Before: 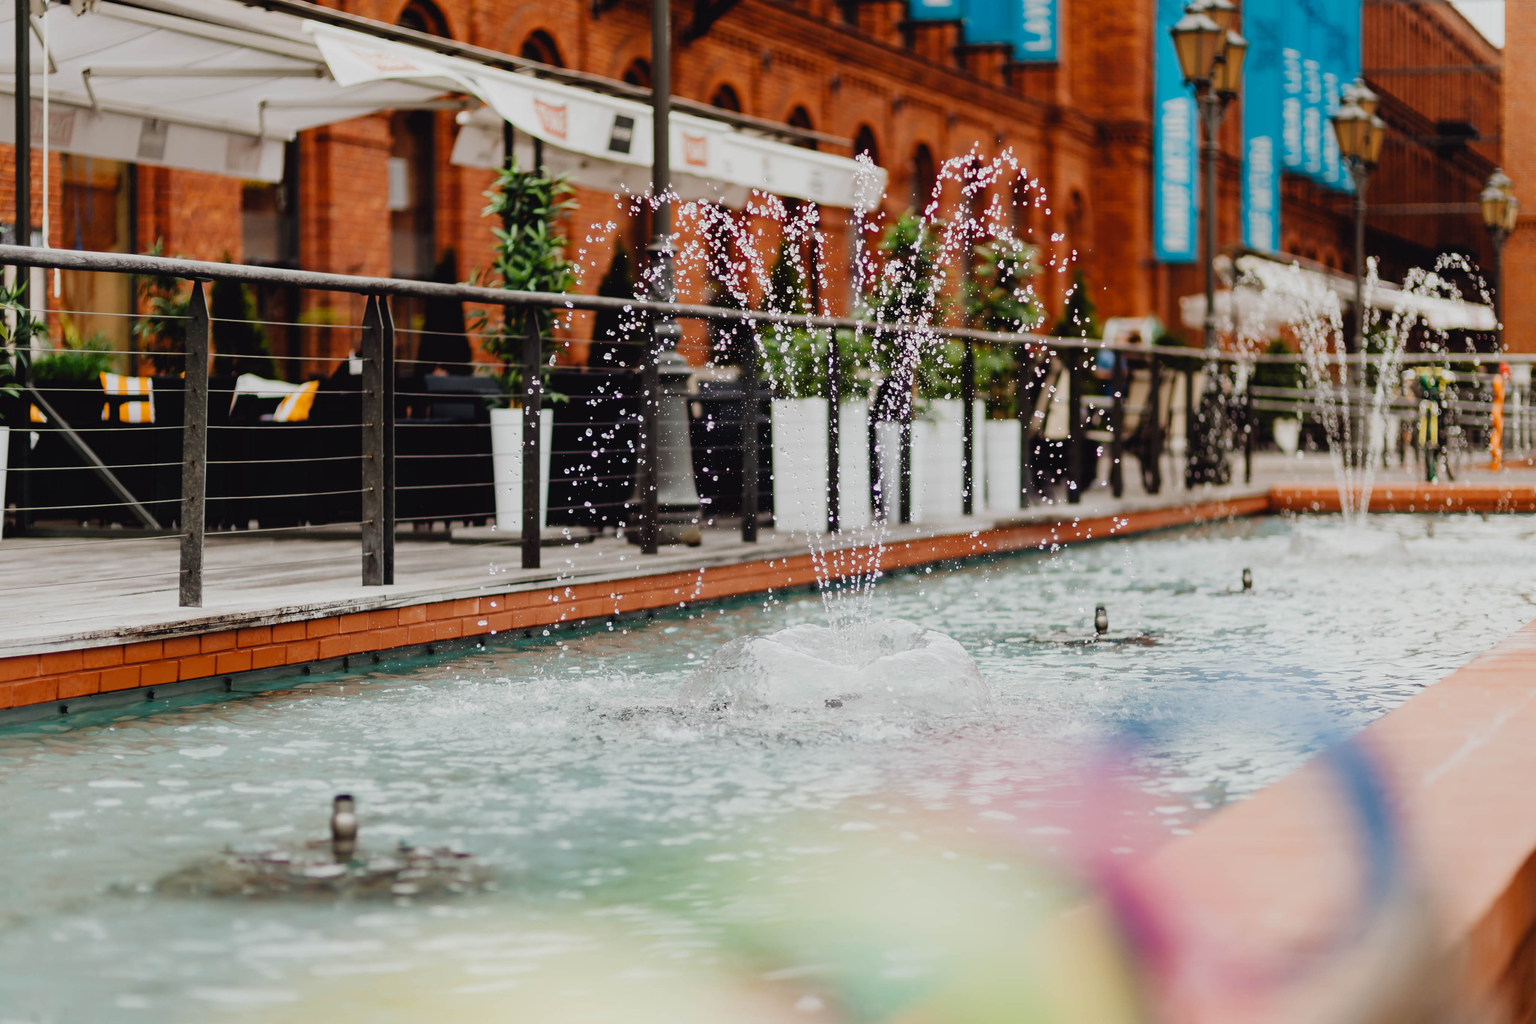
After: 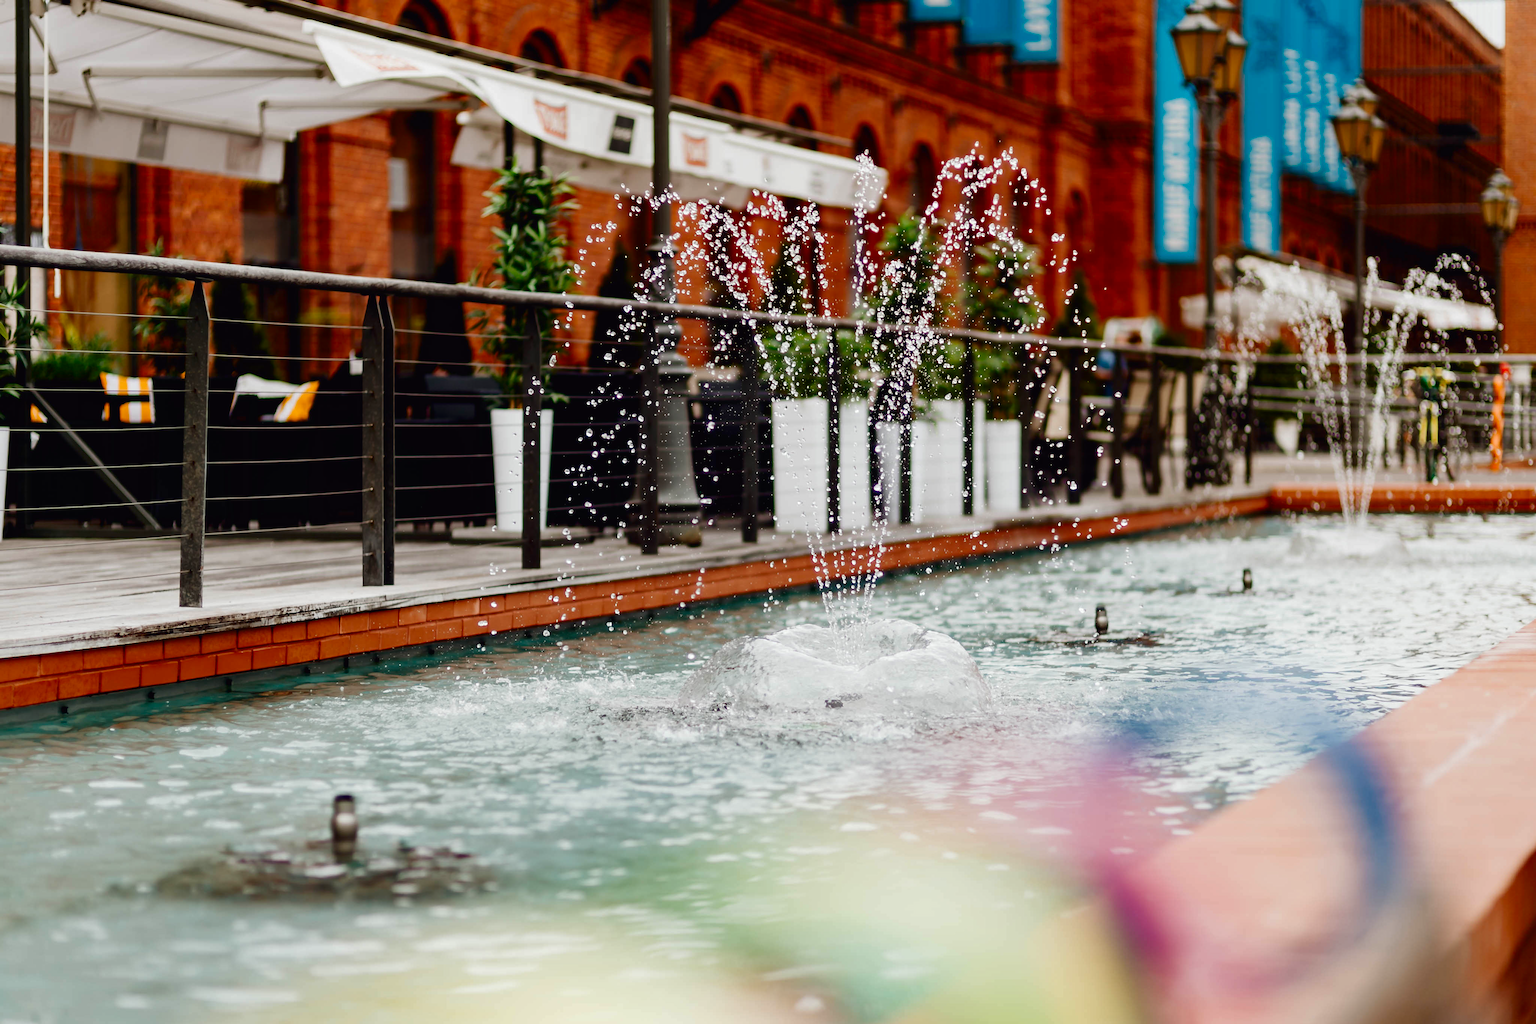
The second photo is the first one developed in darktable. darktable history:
exposure: exposure 0.376 EV, compensate highlight preservation false
contrast brightness saturation: brightness -0.209, saturation 0.079
